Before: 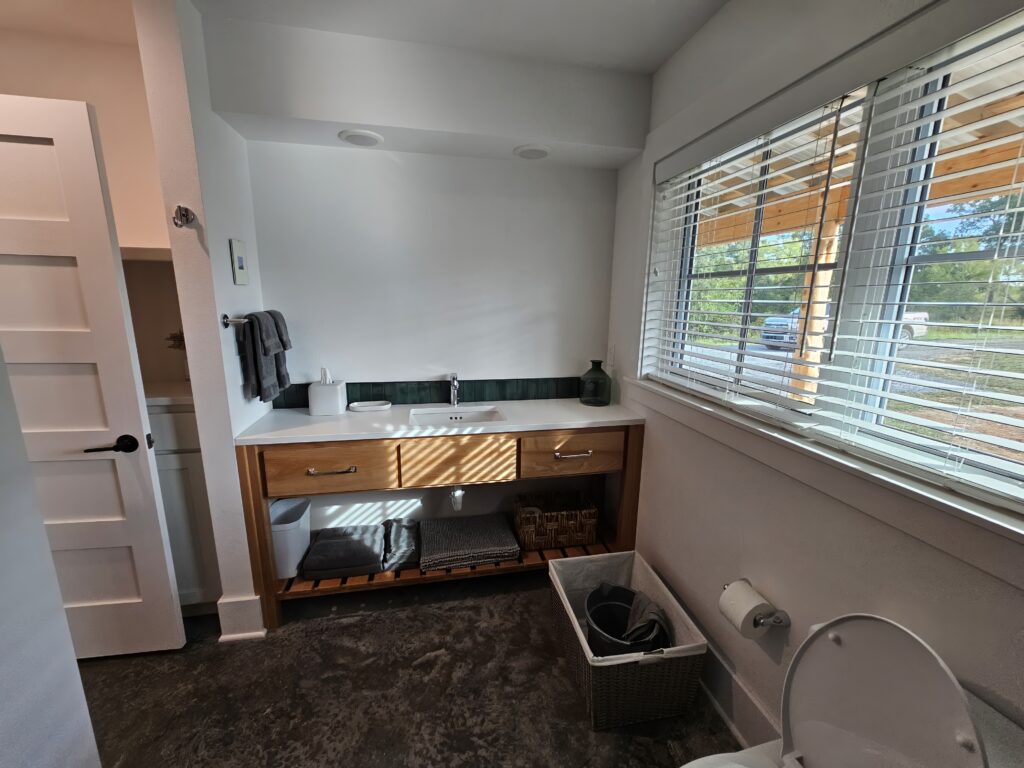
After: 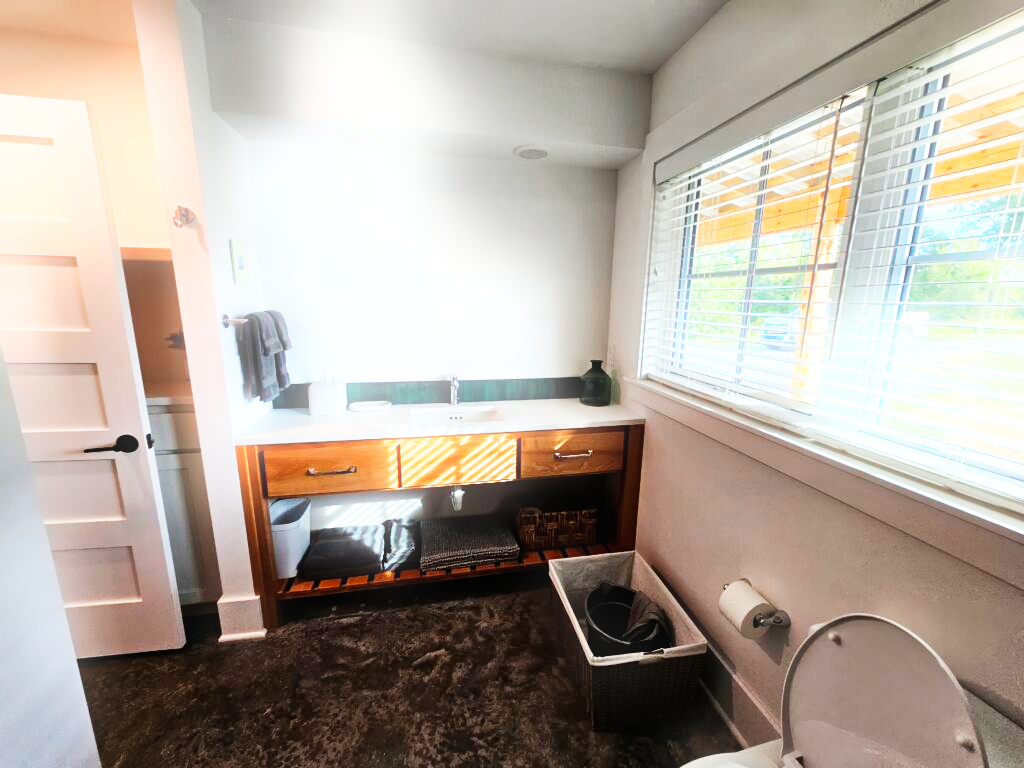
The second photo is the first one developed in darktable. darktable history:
bloom: size 5%, threshold 95%, strength 15%
base curve: curves: ch0 [(0, 0) (0.007, 0.004) (0.027, 0.03) (0.046, 0.07) (0.207, 0.54) (0.442, 0.872) (0.673, 0.972) (1, 1)], preserve colors none
